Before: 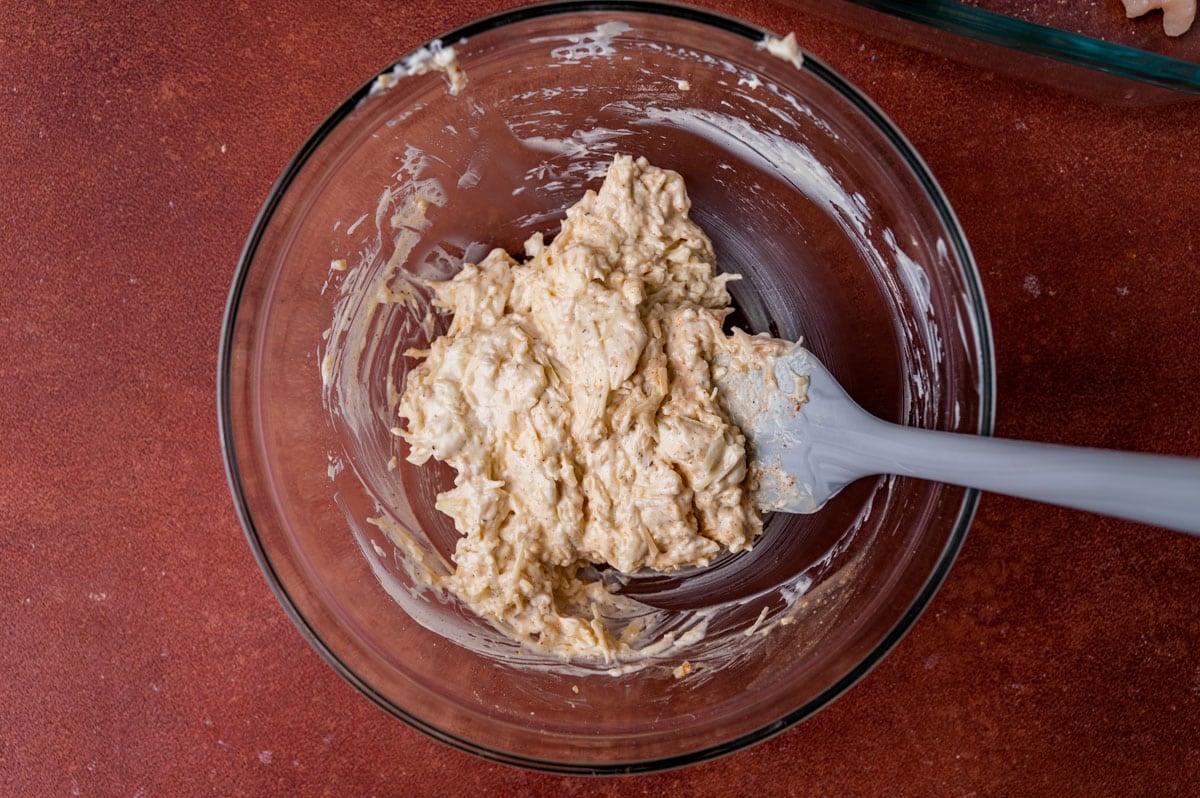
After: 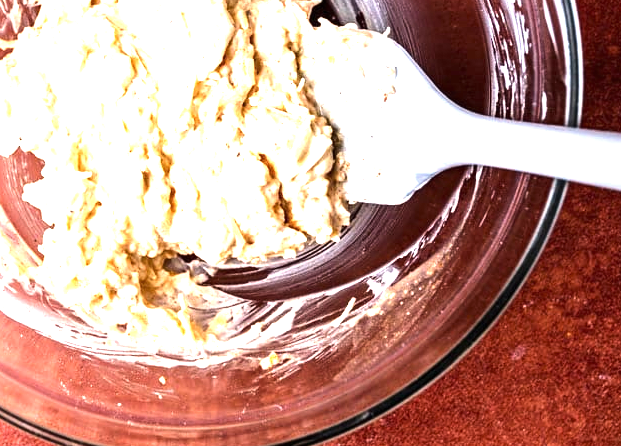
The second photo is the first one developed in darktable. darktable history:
tone equalizer: -8 EV -0.75 EV, -7 EV -0.7 EV, -6 EV -0.6 EV, -5 EV -0.4 EV, -3 EV 0.4 EV, -2 EV 0.6 EV, -1 EV 0.7 EV, +0 EV 0.75 EV, edges refinement/feathering 500, mask exposure compensation -1.57 EV, preserve details no
crop: left 34.479%, top 38.822%, right 13.718%, bottom 5.172%
exposure: black level correction 0, exposure 1.675 EV, compensate exposure bias true, compensate highlight preservation false
